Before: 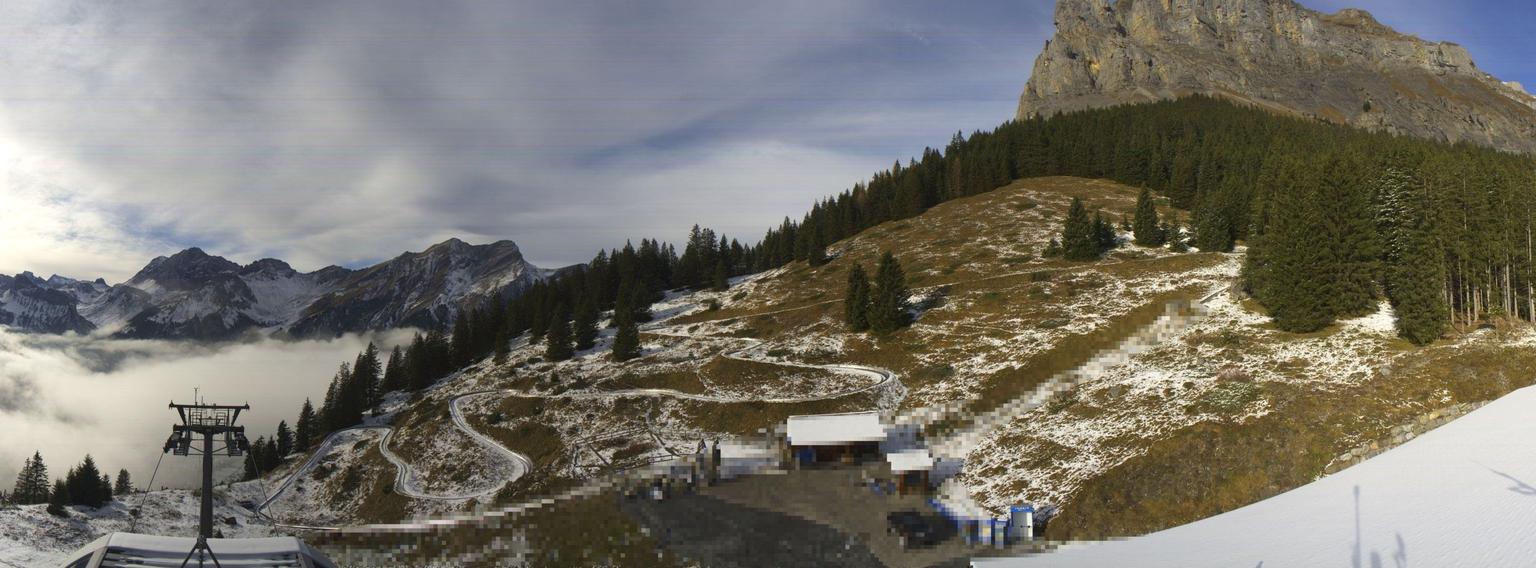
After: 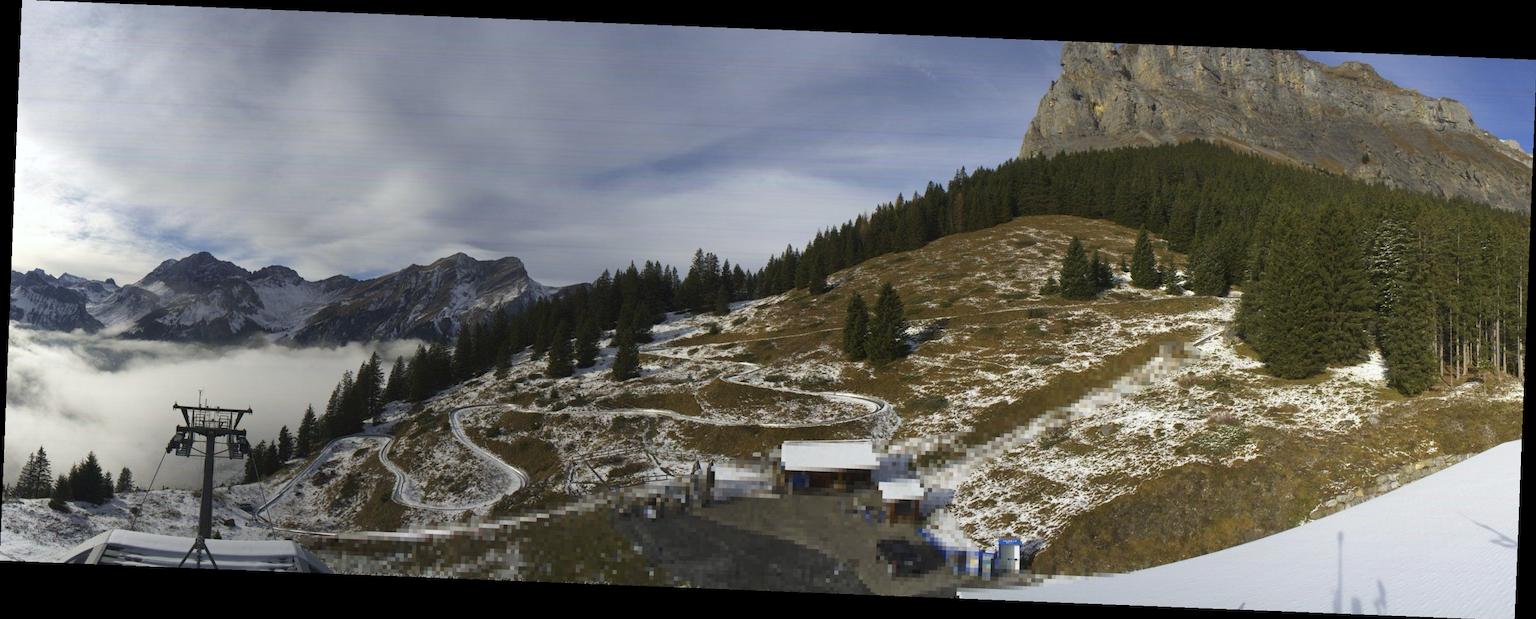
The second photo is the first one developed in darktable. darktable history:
rotate and perspective: rotation 2.27°, automatic cropping off
contrast brightness saturation: contrast 0.01, saturation -0.05
white balance: red 0.98, blue 1.034
